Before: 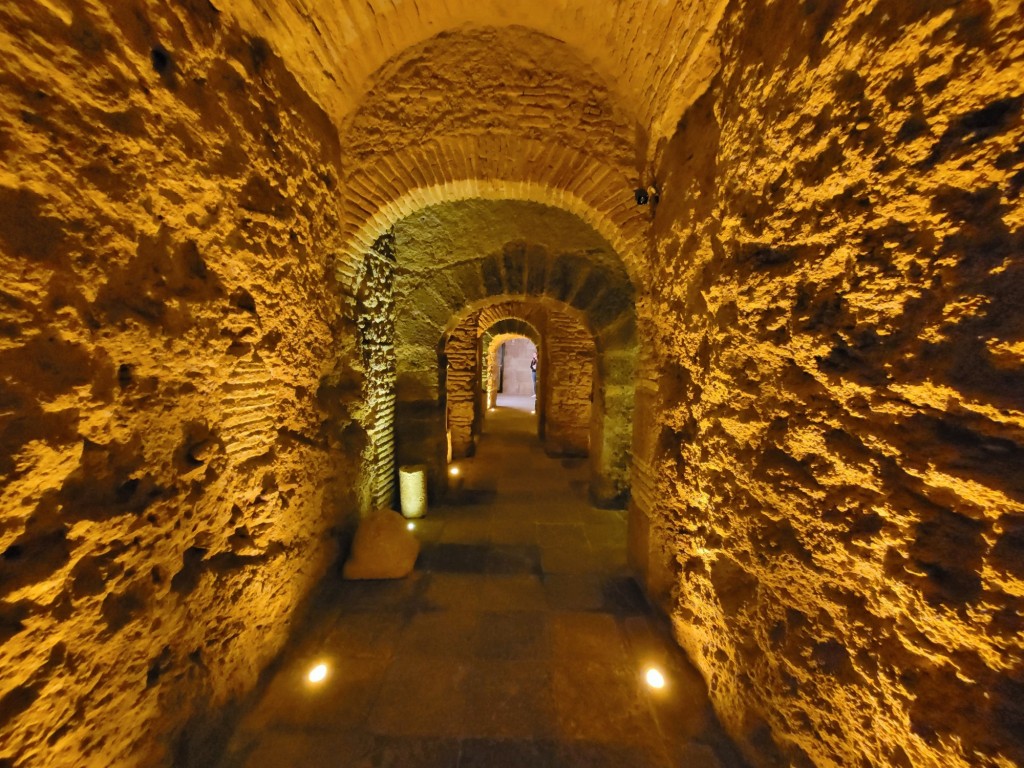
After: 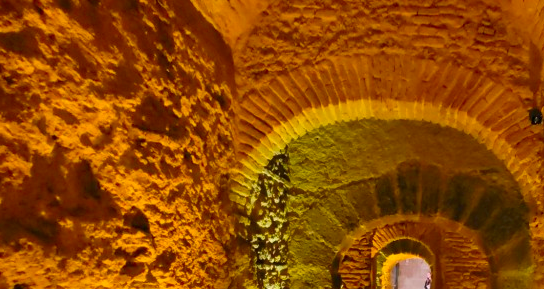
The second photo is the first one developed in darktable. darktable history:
base curve: preserve colors none
crop: left 10.37%, top 10.539%, right 36.433%, bottom 51.801%
contrast brightness saturation: saturation 0.511
